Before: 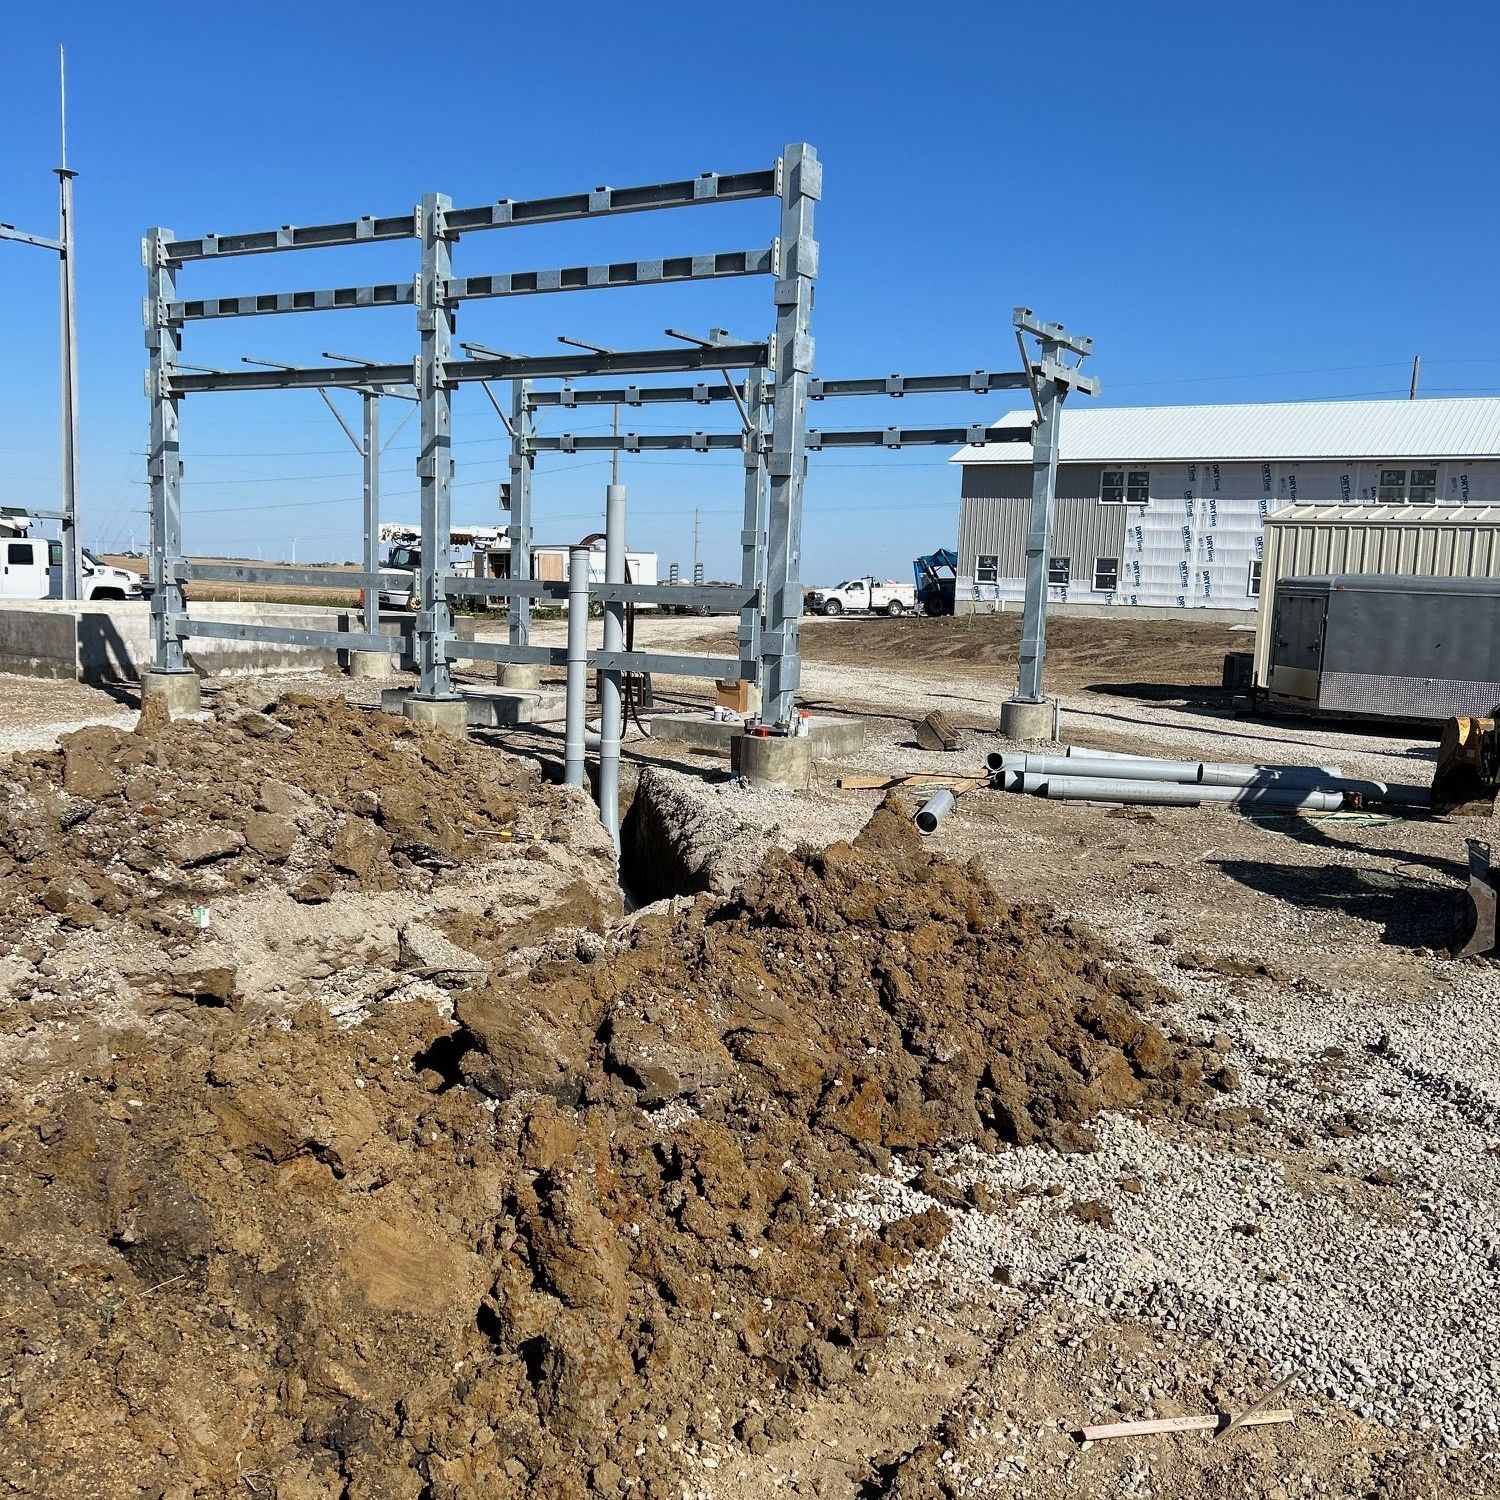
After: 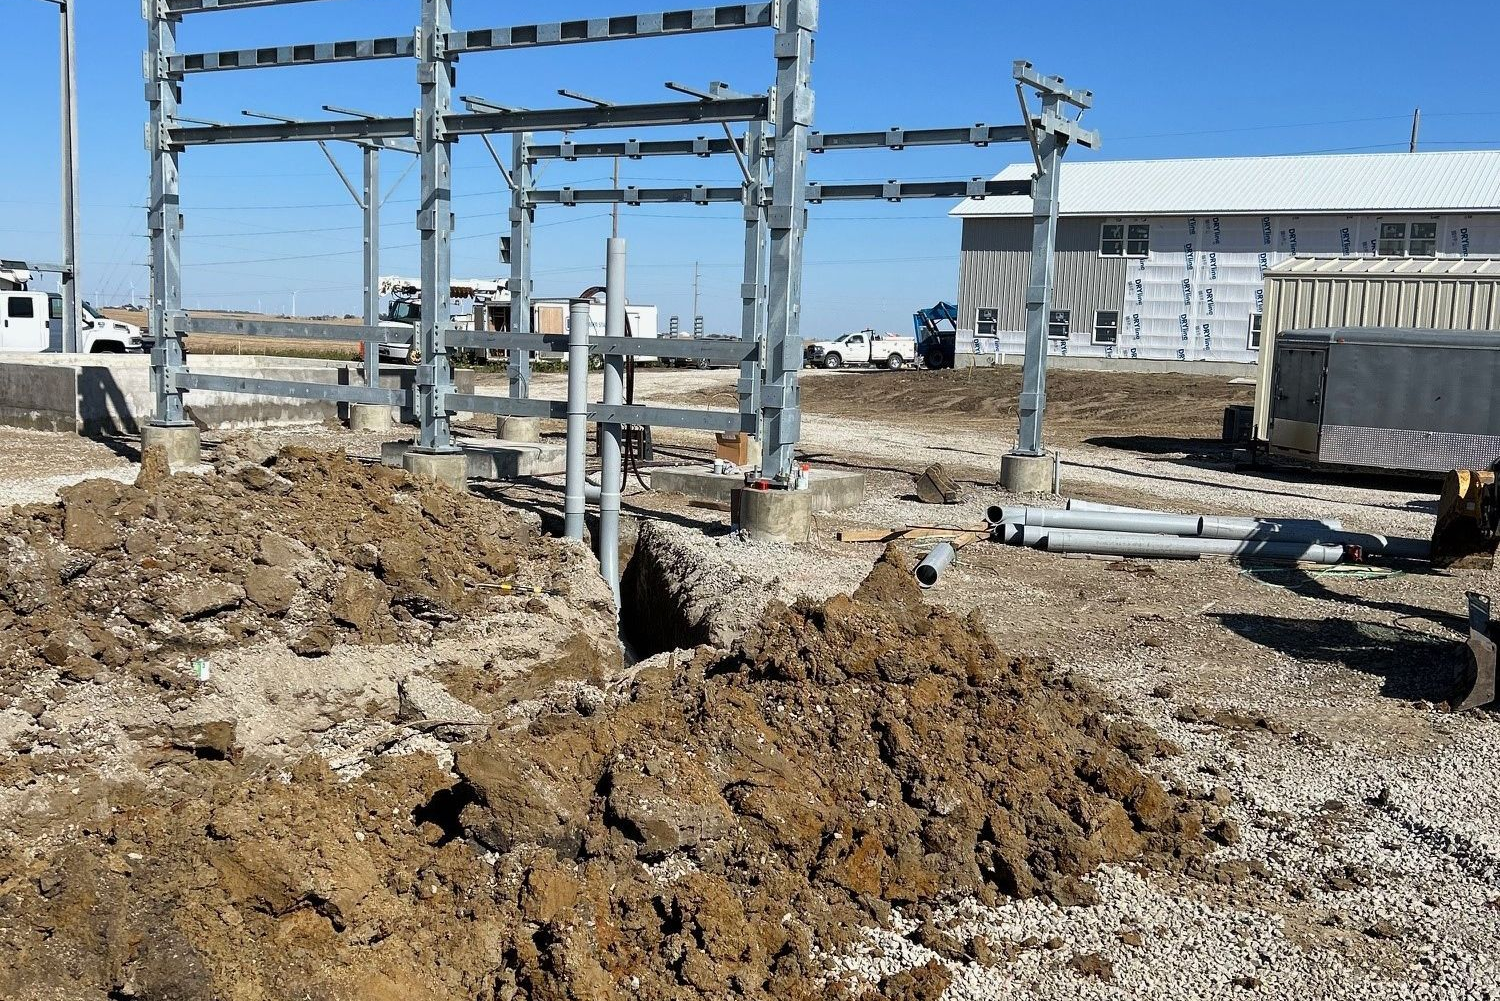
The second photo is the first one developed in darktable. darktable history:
crop: top 16.521%, bottom 16.729%
